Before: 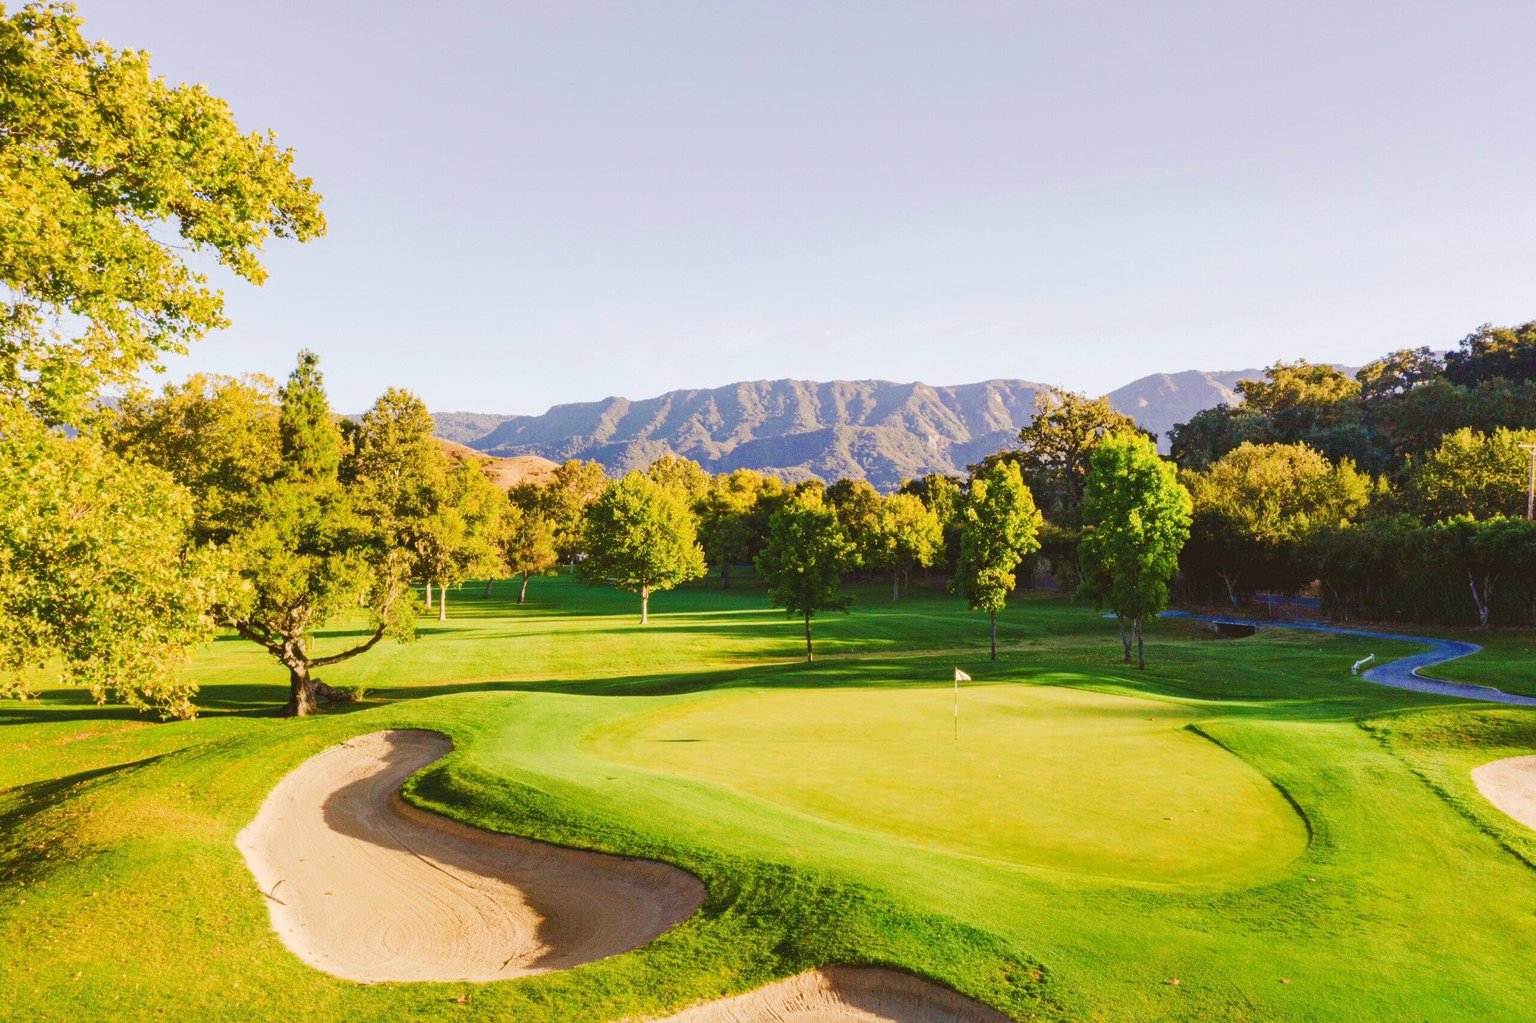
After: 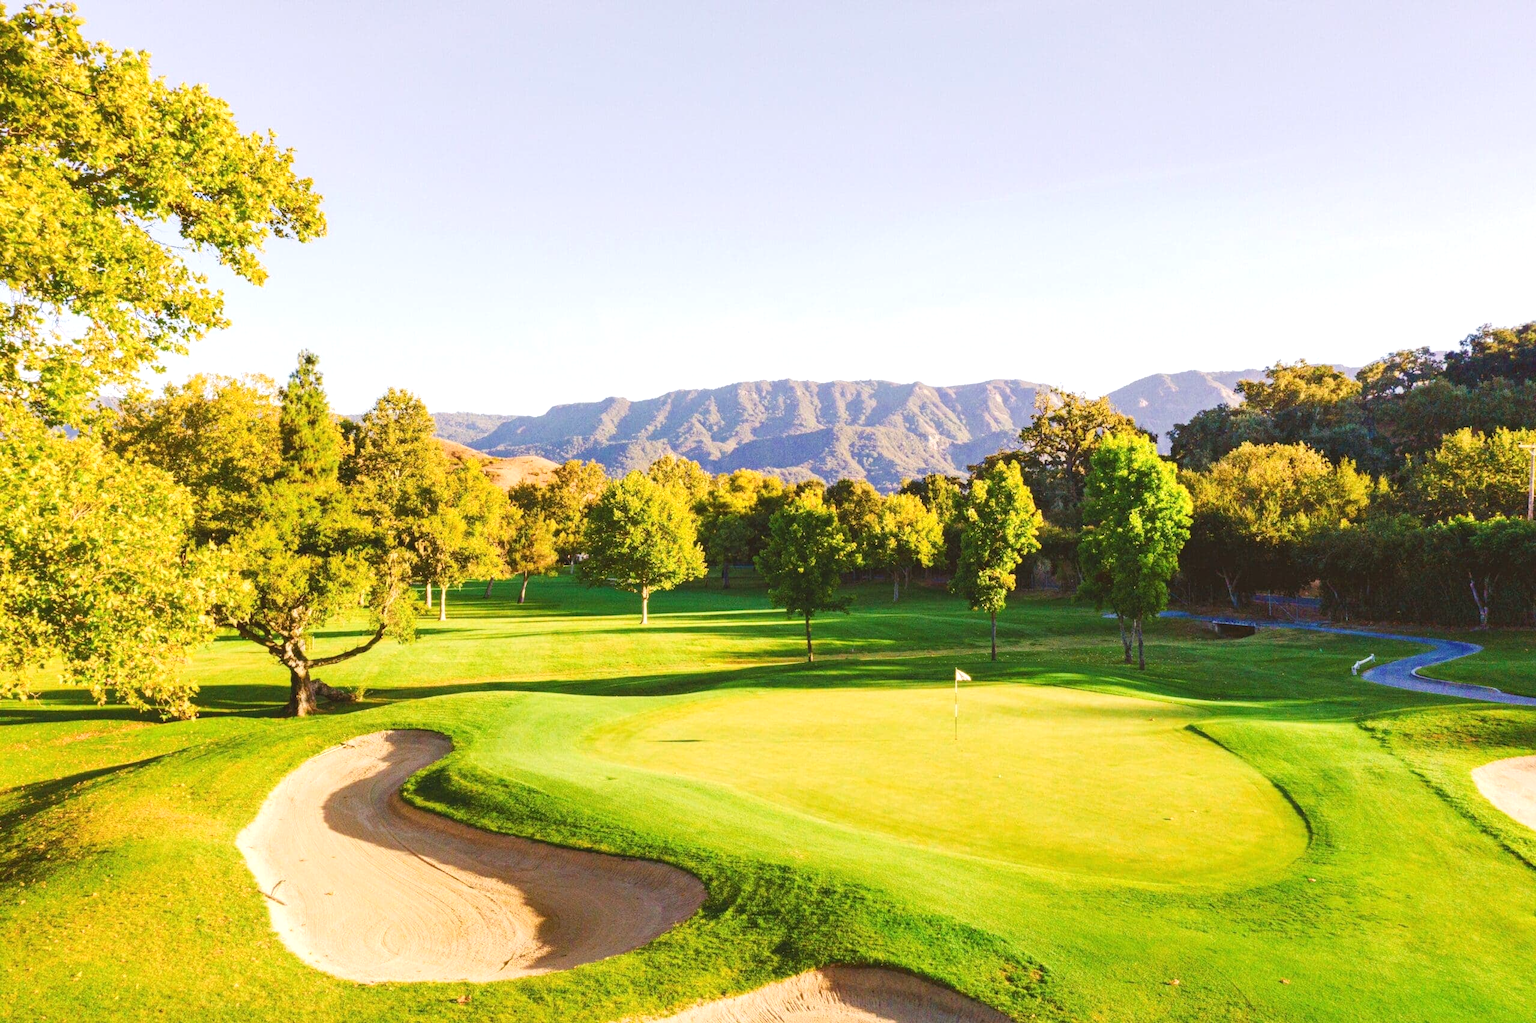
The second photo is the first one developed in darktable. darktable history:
exposure: exposure 0.376 EV, compensate exposure bias true, compensate highlight preservation false
